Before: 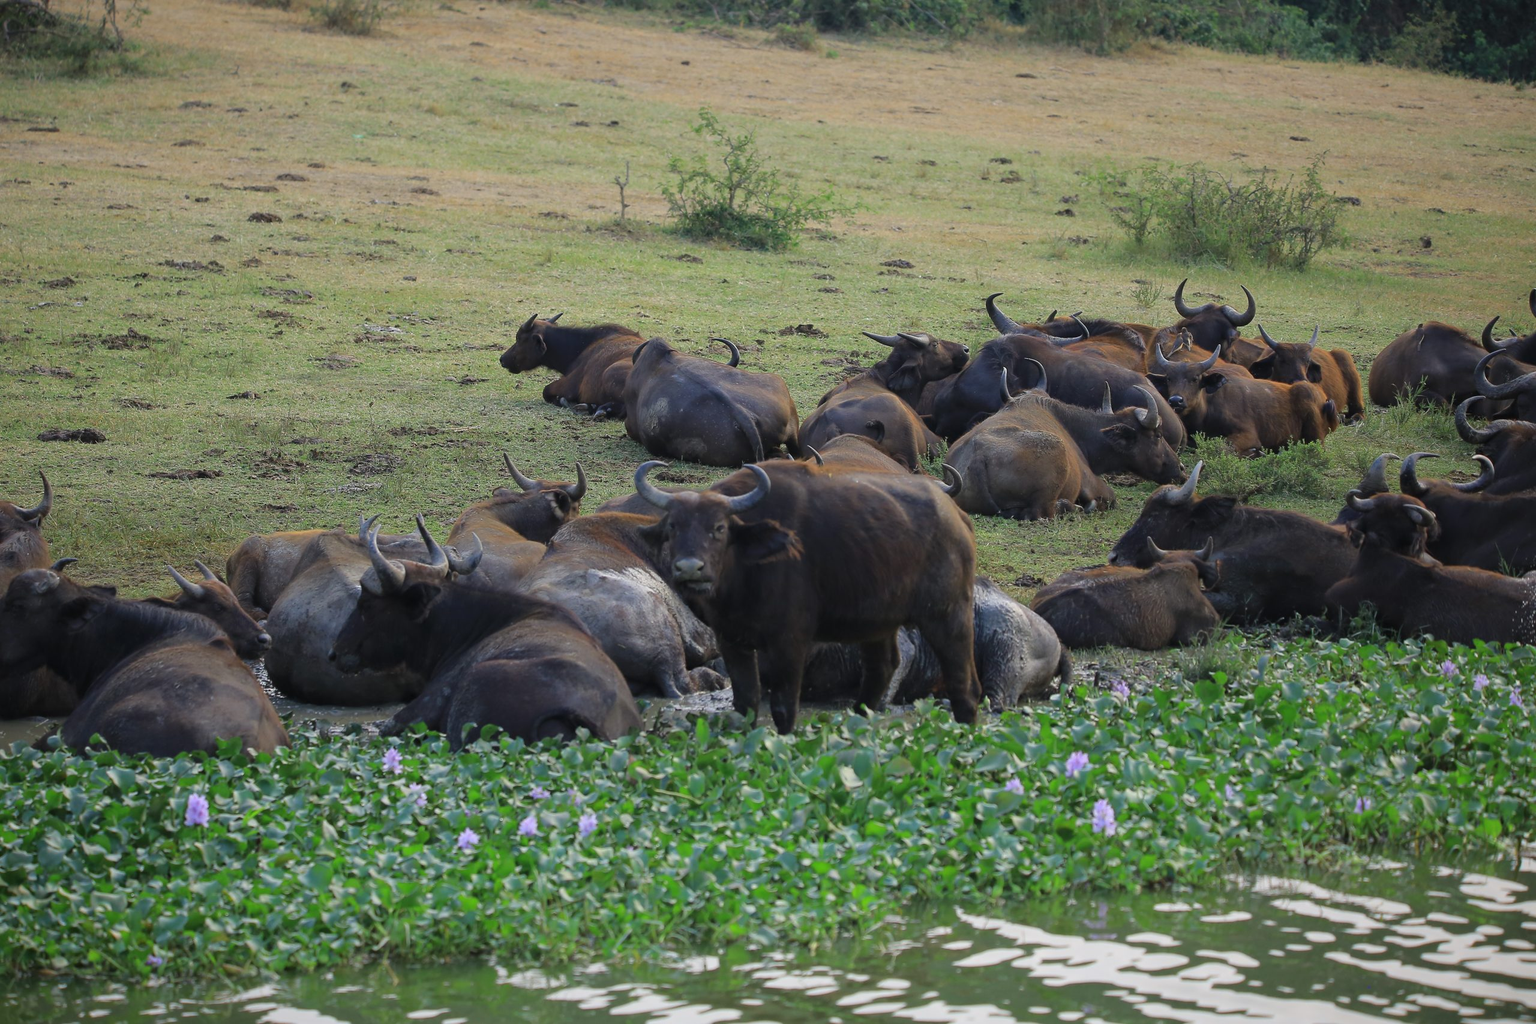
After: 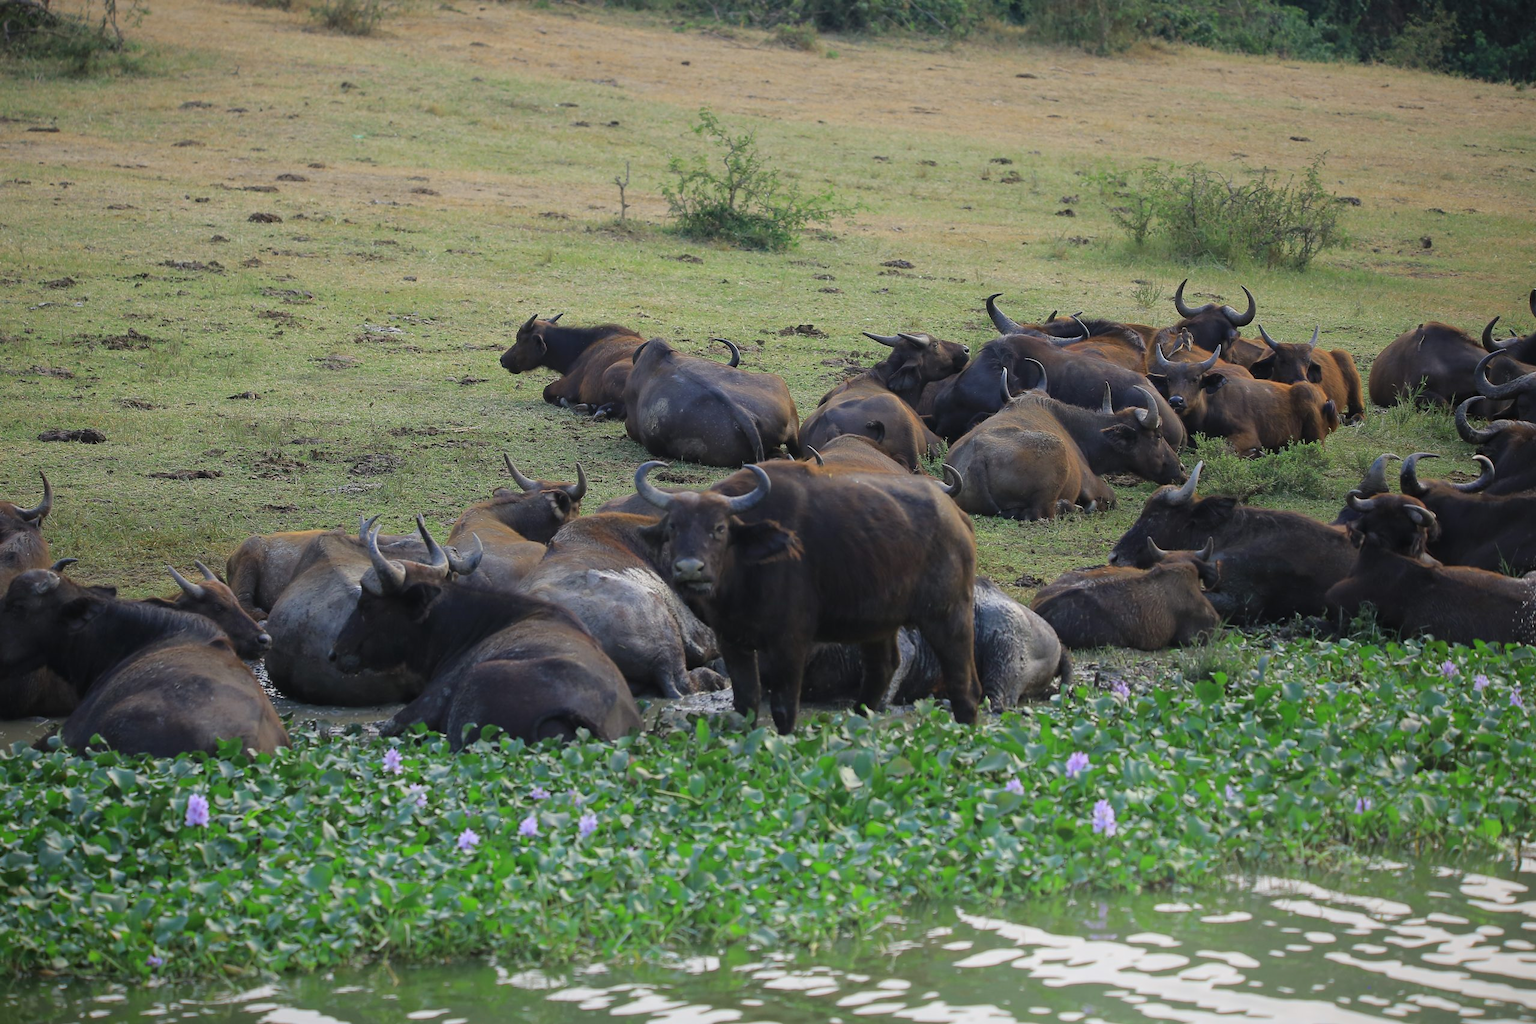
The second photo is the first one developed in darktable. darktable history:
bloom: size 40%
exposure: black level correction 0, compensate exposure bias true, compensate highlight preservation false
